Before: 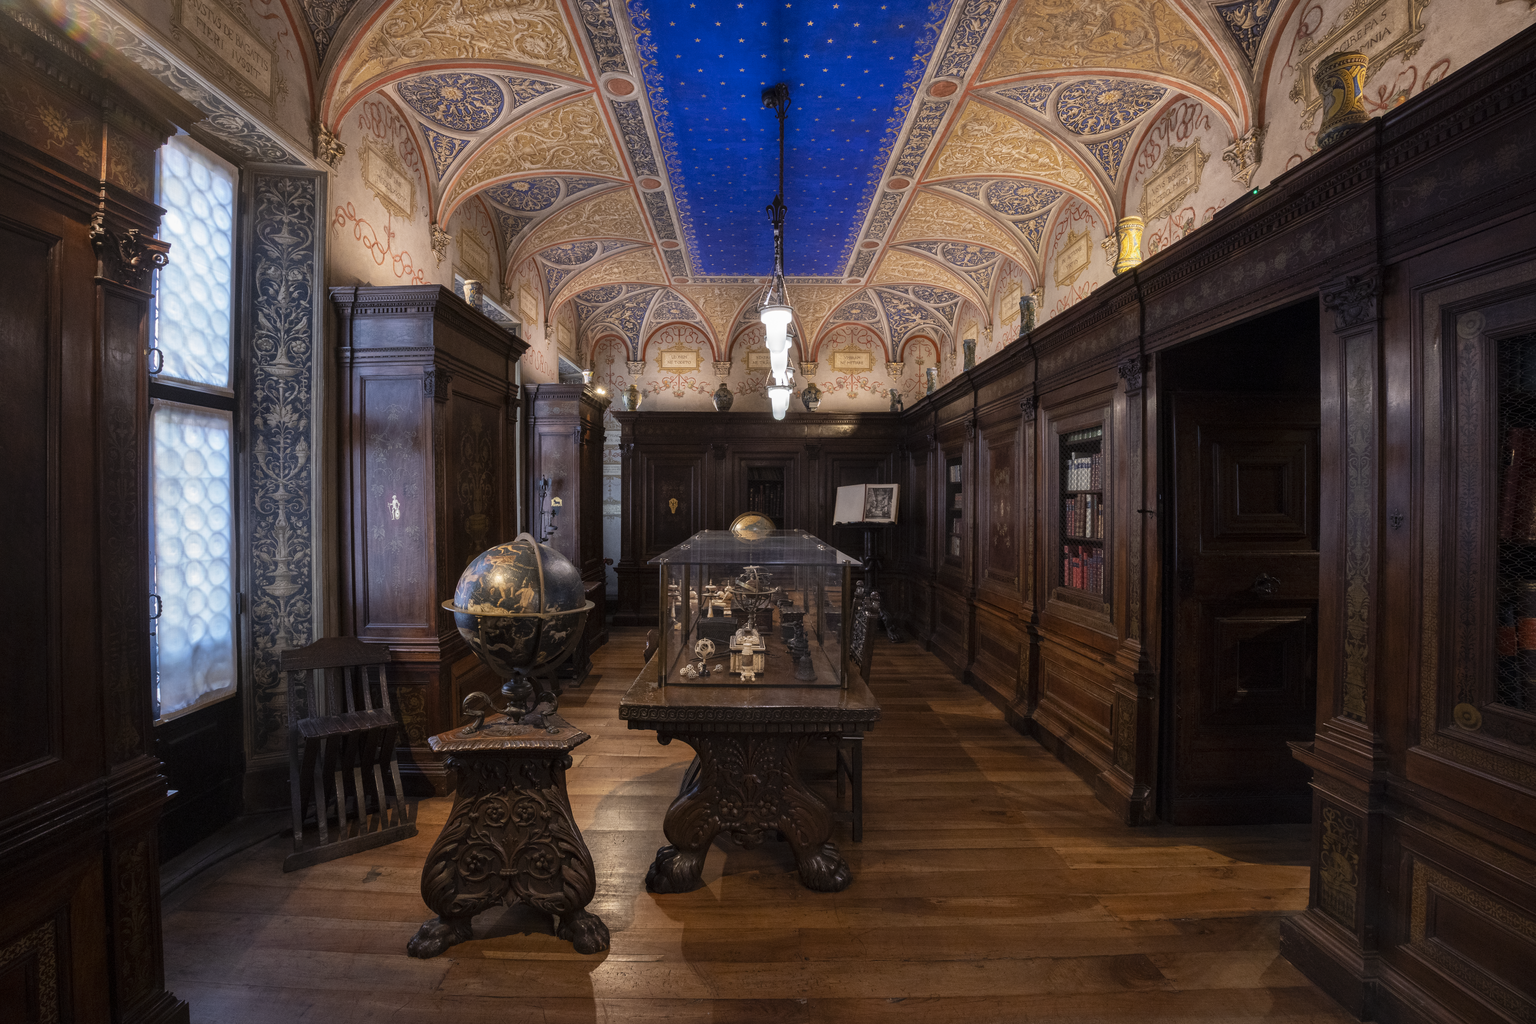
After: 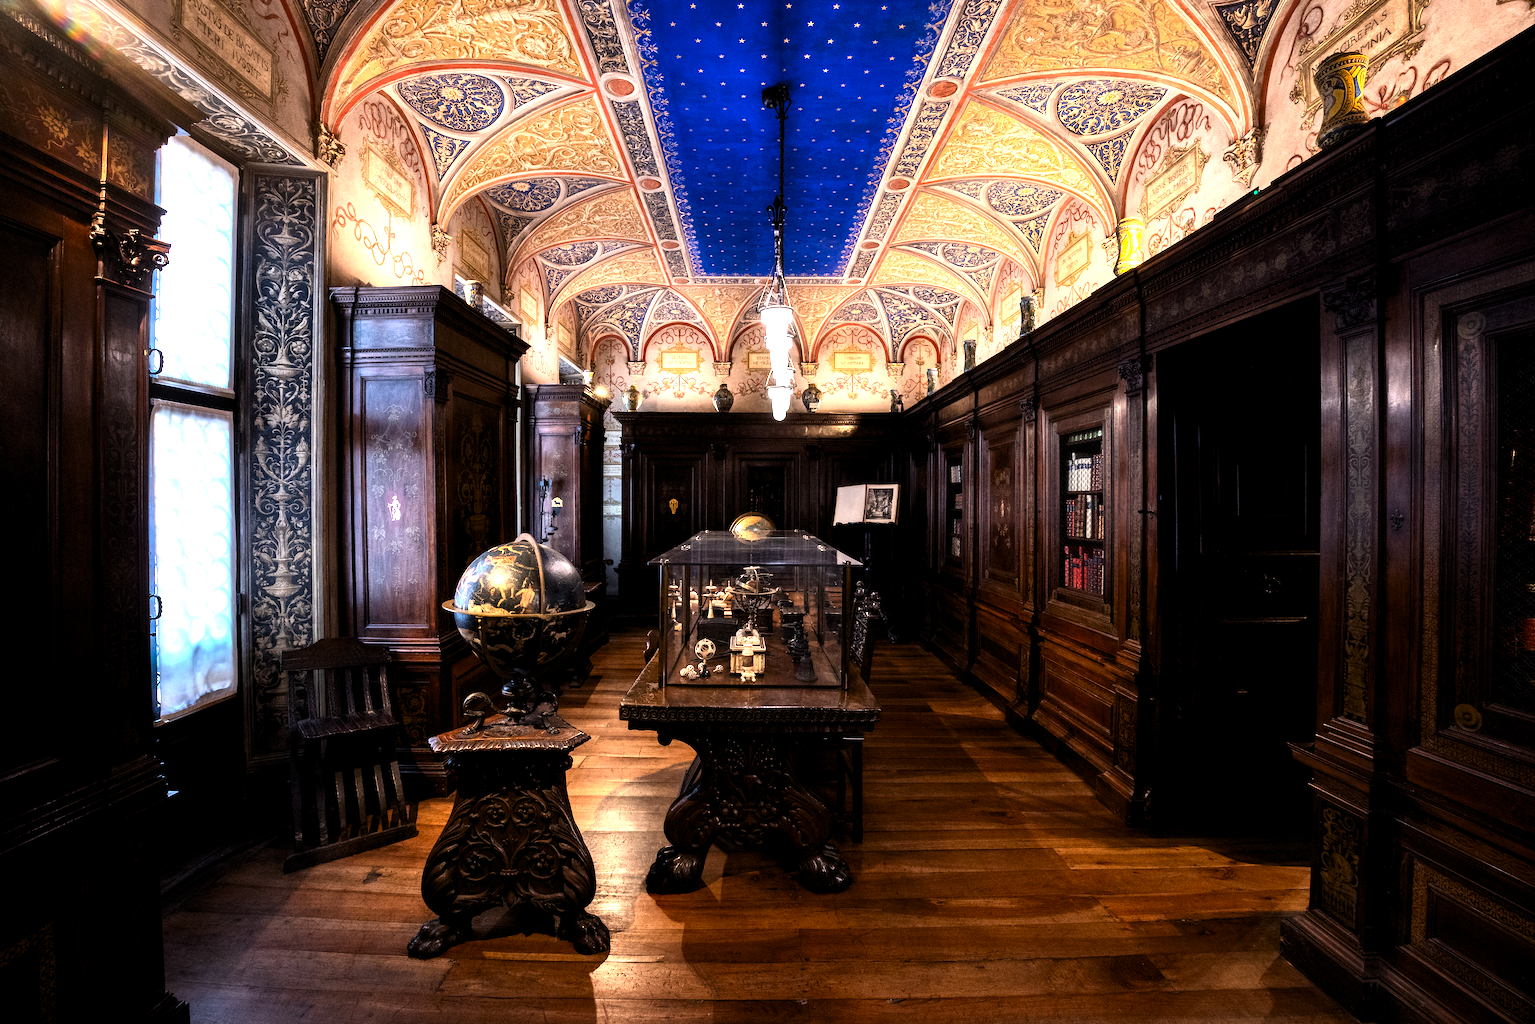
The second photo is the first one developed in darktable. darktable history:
levels: levels [0.052, 0.496, 0.908]
white balance: emerald 1
contrast brightness saturation: contrast 0.19, brightness -0.11, saturation 0.21
exposure: black level correction 0, exposure 1.1 EV, compensate exposure bias true, compensate highlight preservation false
